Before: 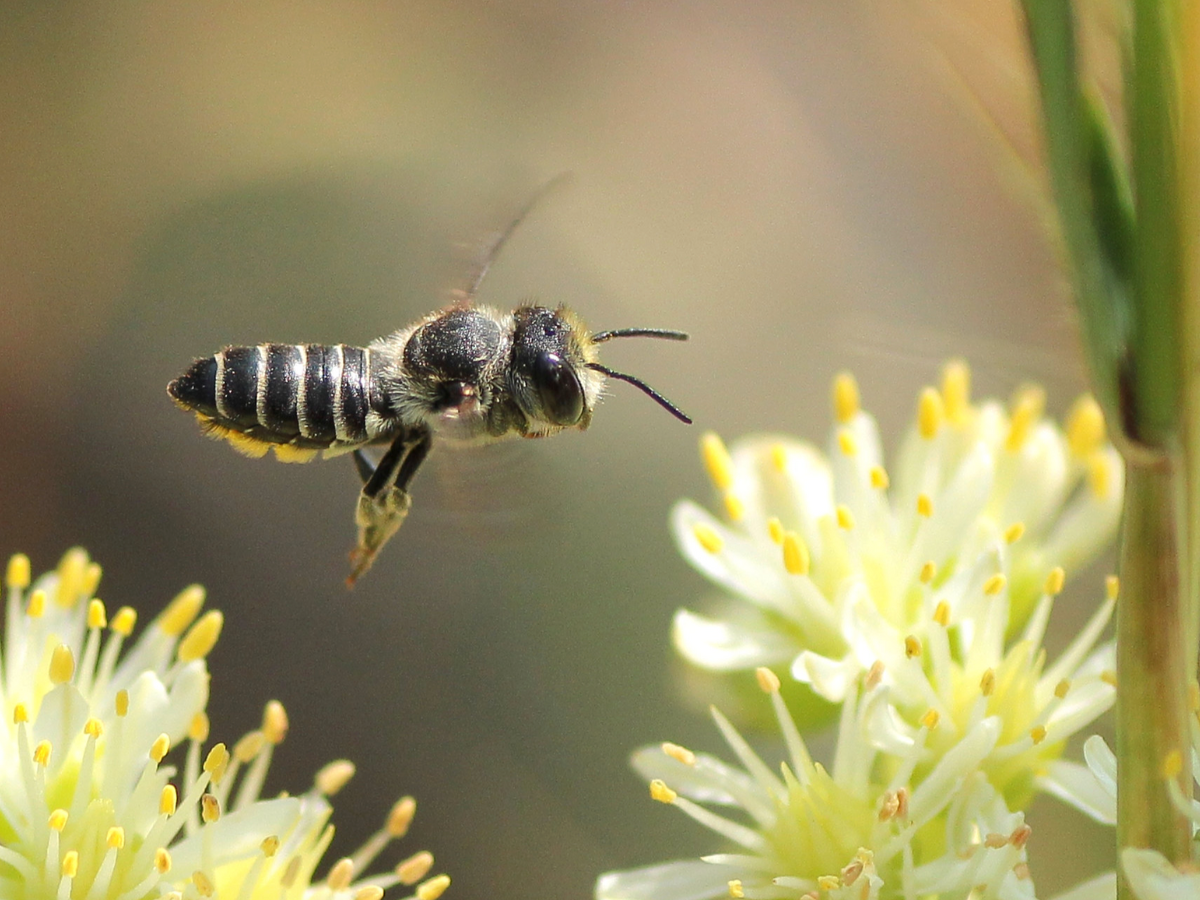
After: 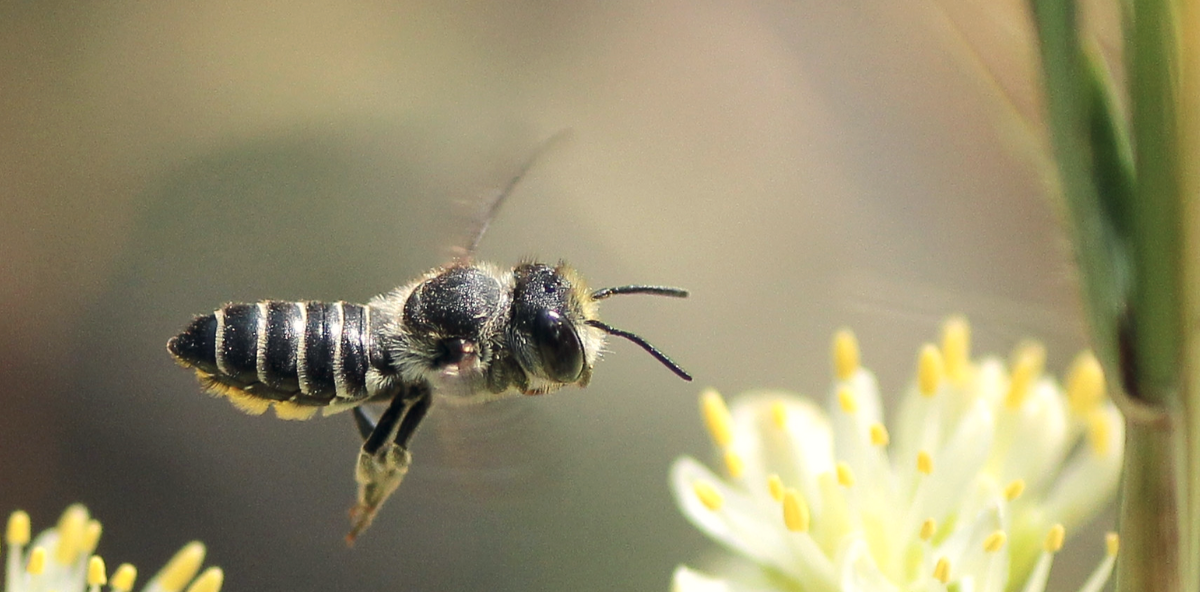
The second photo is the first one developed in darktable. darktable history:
contrast brightness saturation: contrast 0.107, saturation -0.174
crop and rotate: top 4.829%, bottom 29.336%
color correction: highlights a* 0.204, highlights b* 2.74, shadows a* -1.16, shadows b* -4.1
